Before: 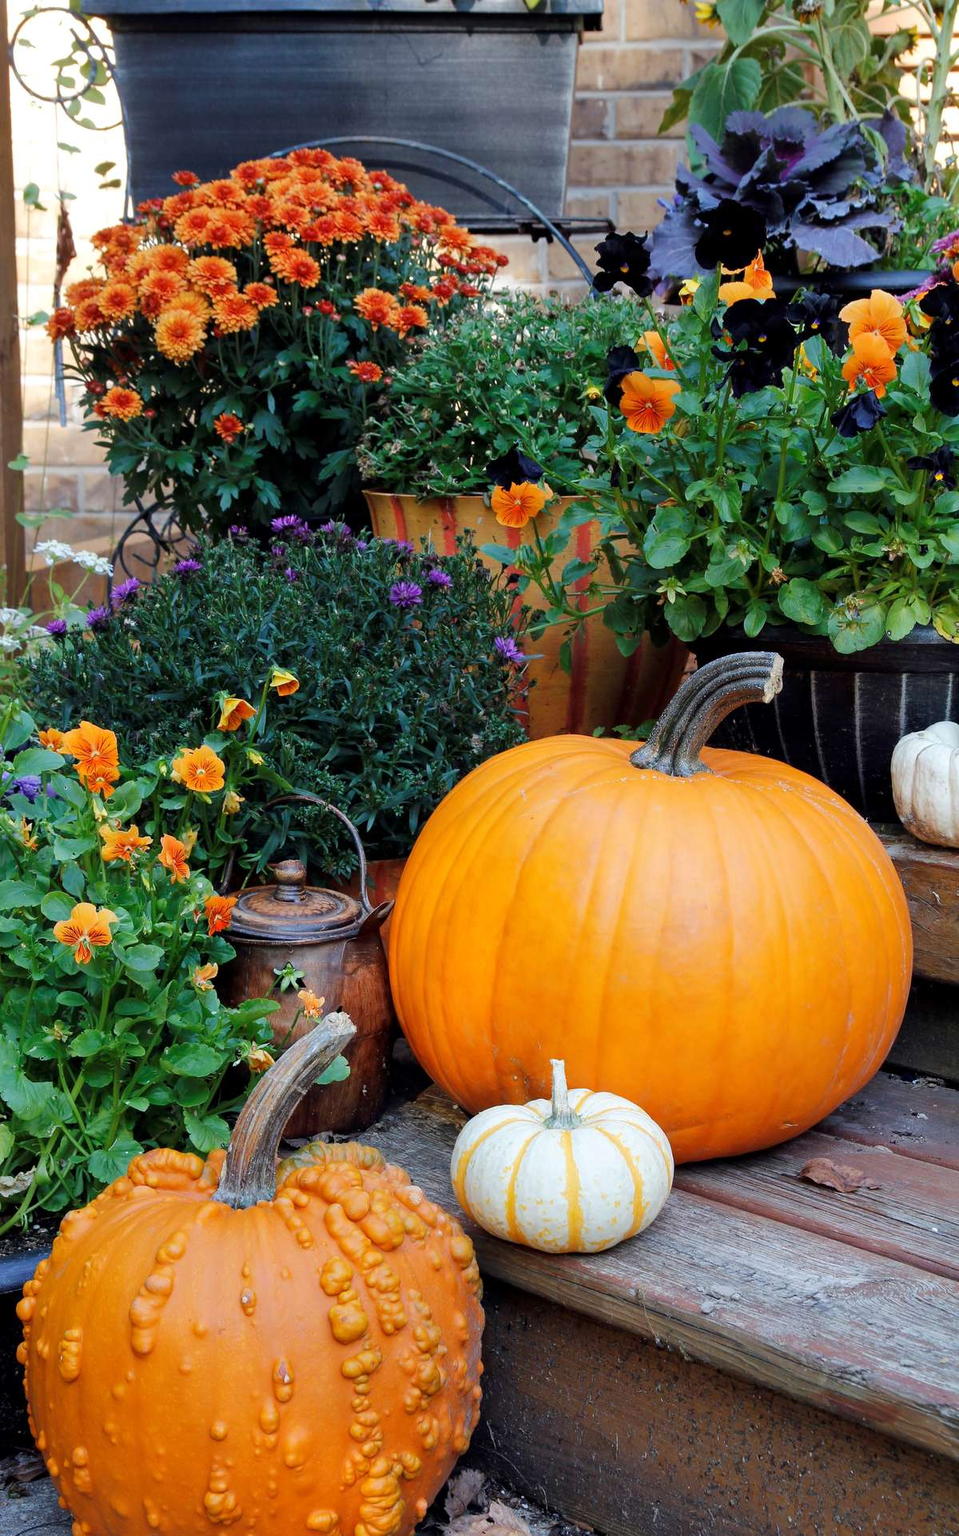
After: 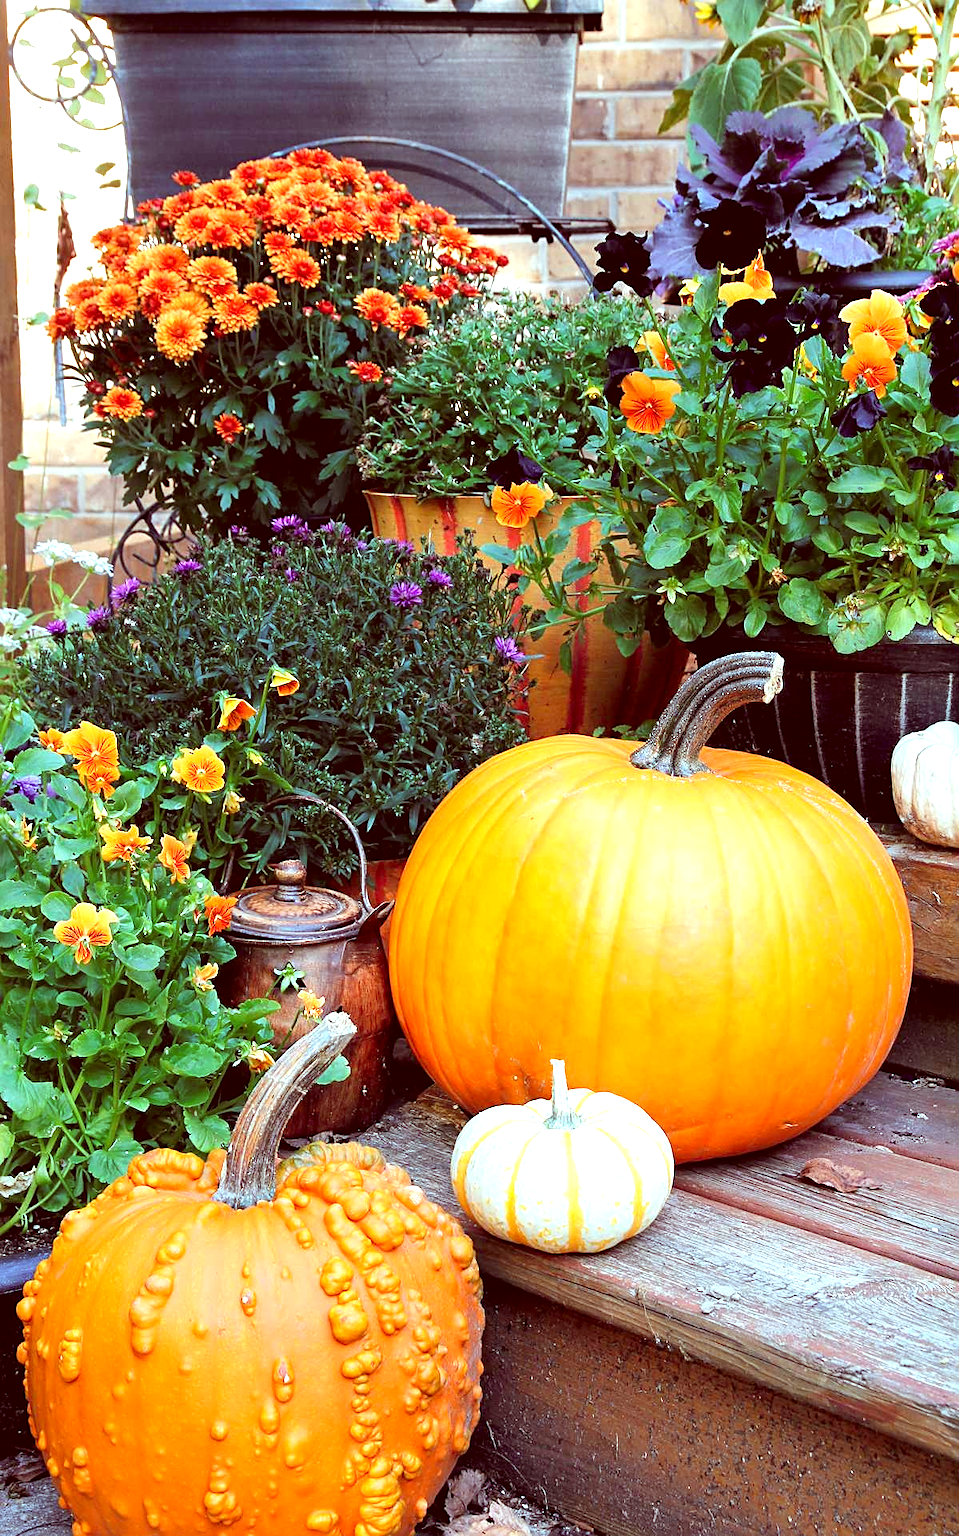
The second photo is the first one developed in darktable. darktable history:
color correction: highlights a* -7.23, highlights b* -0.161, shadows a* 20.08, shadows b* 11.73
sharpen: on, module defaults
tone equalizer: on, module defaults
exposure: exposure 0.943 EV, compensate highlight preservation false
